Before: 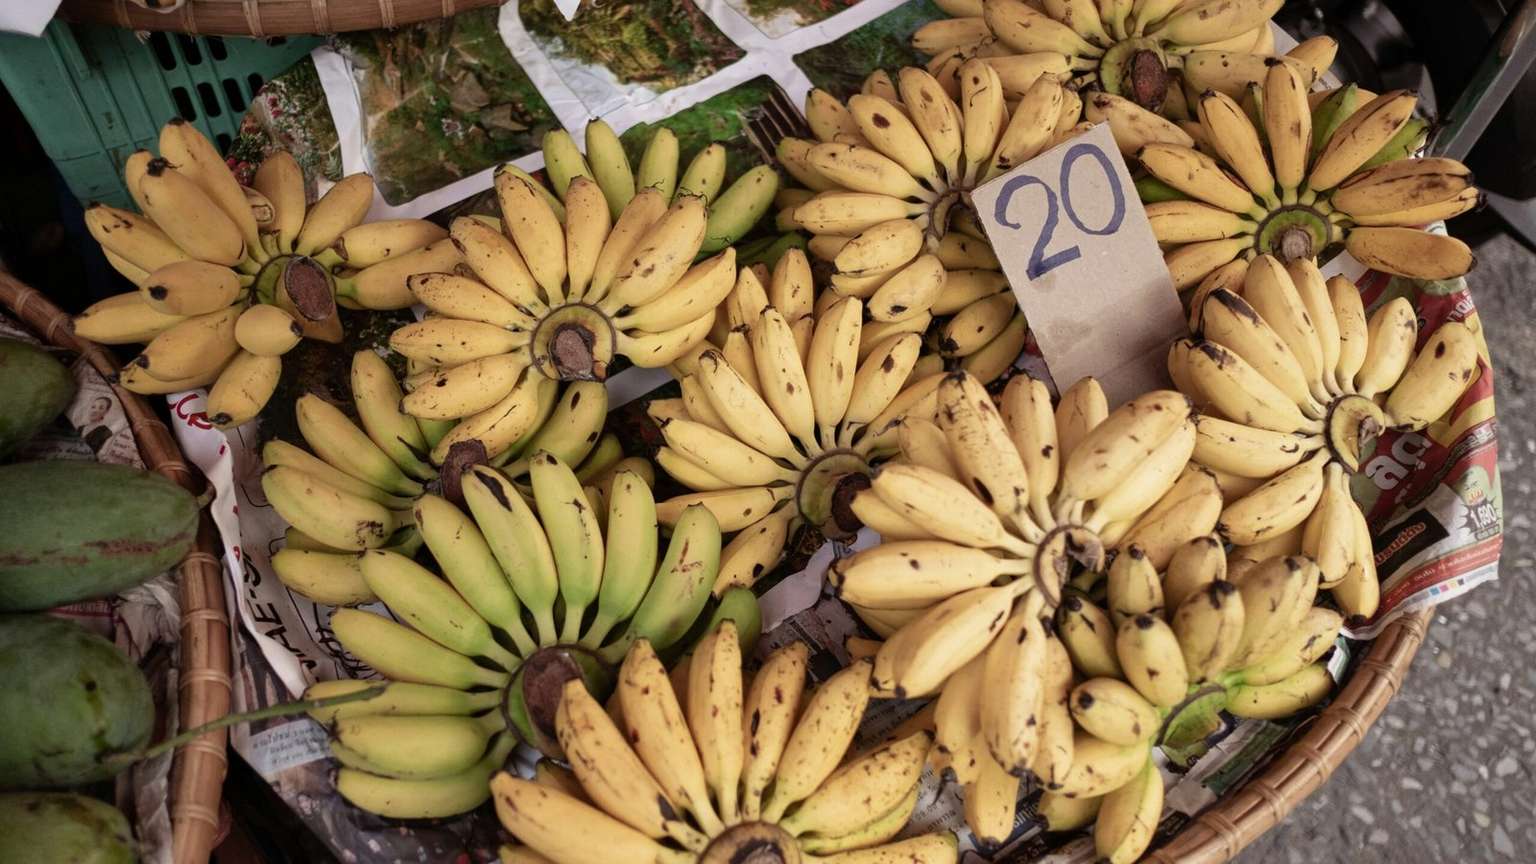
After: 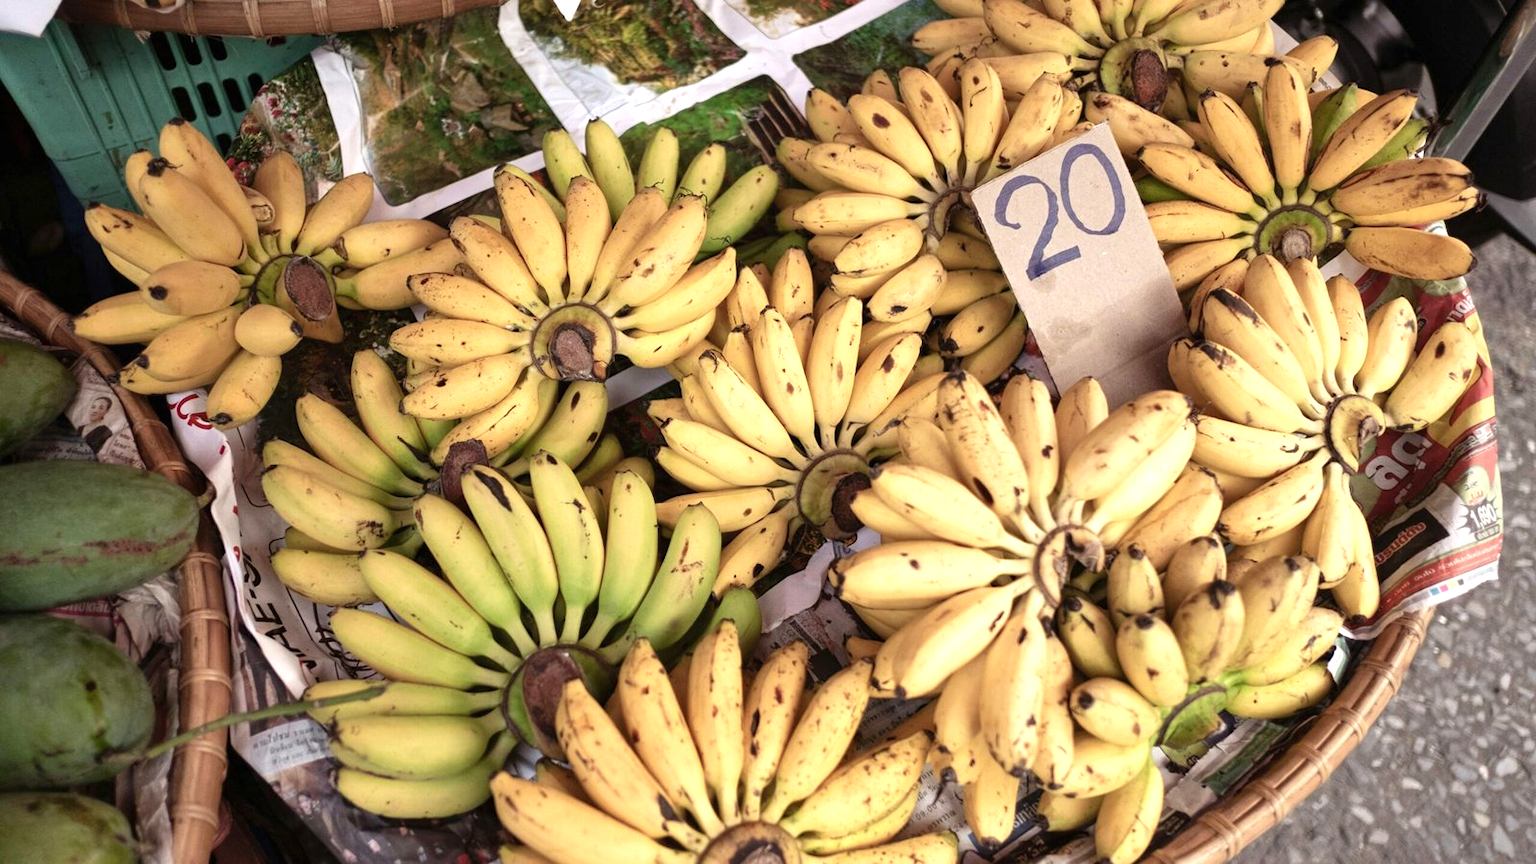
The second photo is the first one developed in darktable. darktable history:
tone equalizer: -7 EV 0.13 EV, smoothing diameter 25%, edges refinement/feathering 10, preserve details guided filter
exposure: black level correction 0, exposure 0.7 EV, compensate highlight preservation false
